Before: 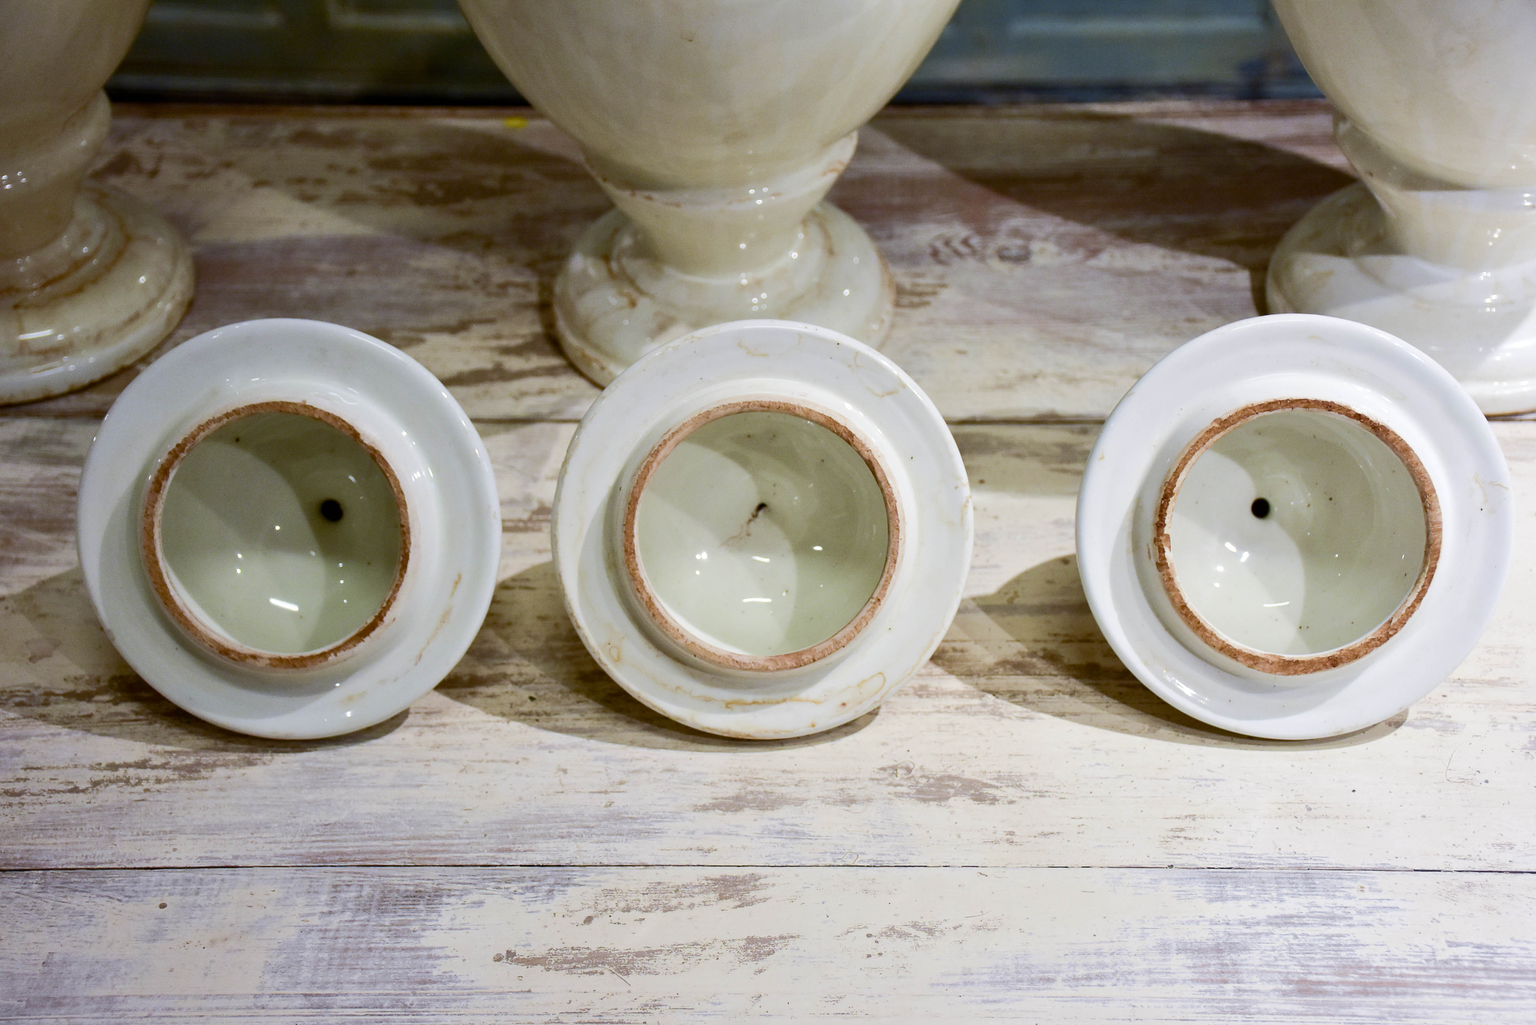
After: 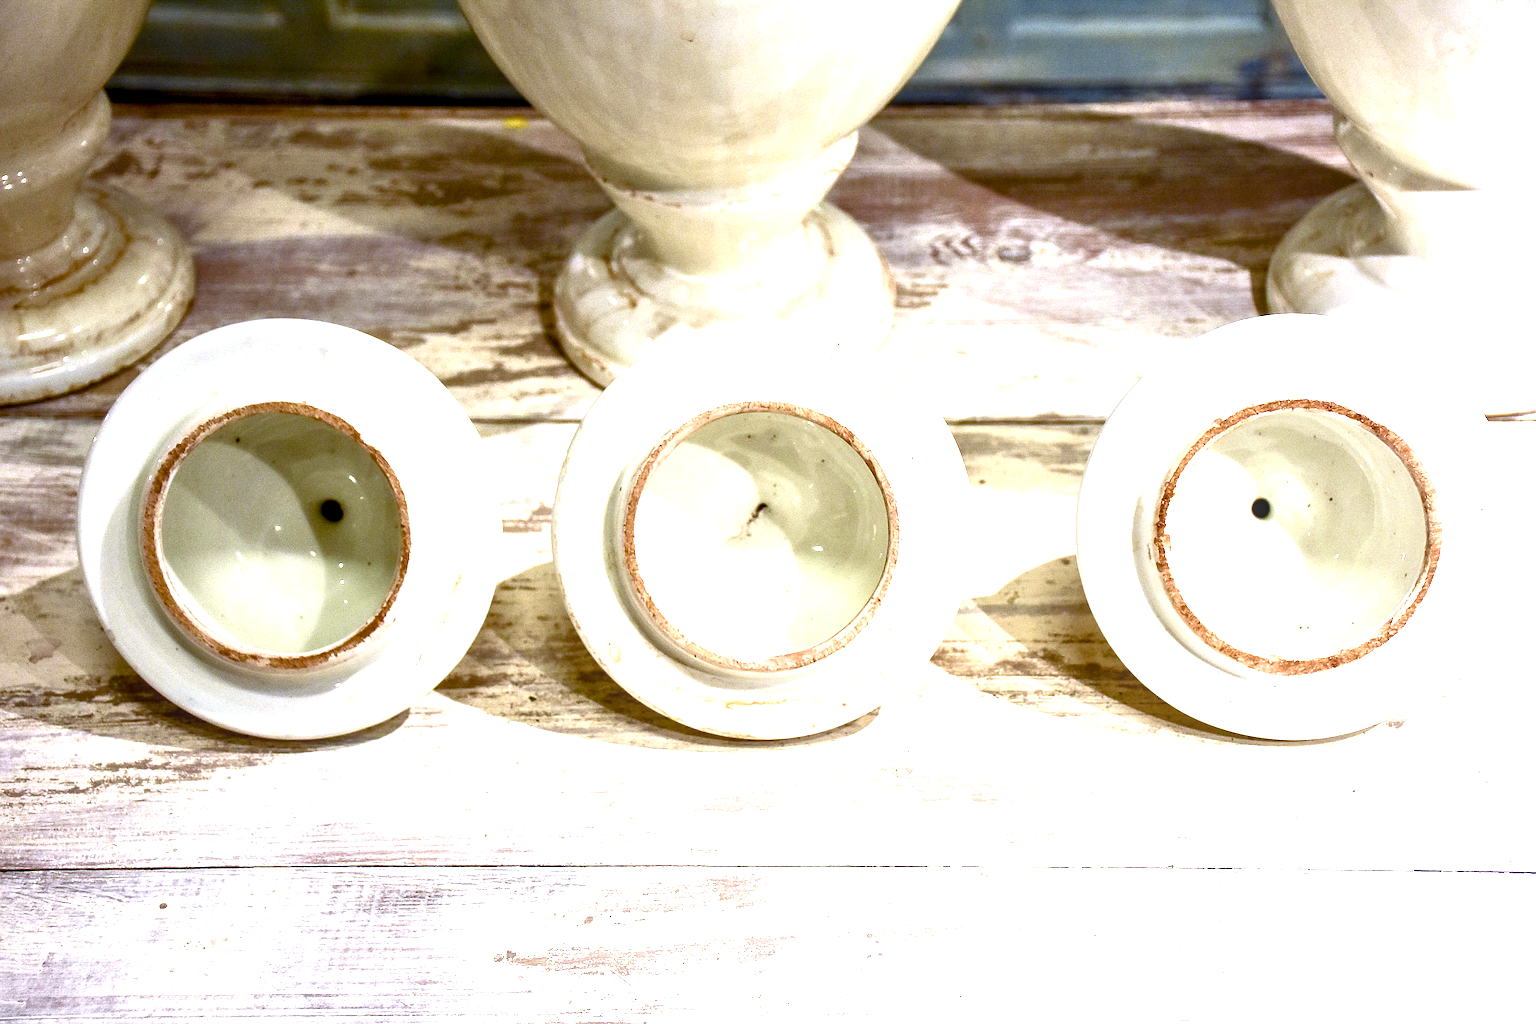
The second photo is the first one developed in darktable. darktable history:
local contrast: detail 130%
exposure: black level correction 0.001, exposure 1.3 EV, compensate highlight preservation false
color balance rgb: shadows lift › chroma 1%, shadows lift › hue 28.8°, power › hue 60°, highlights gain › chroma 1%, highlights gain › hue 60°, global offset › luminance 0.25%, perceptual saturation grading › highlights -20%, perceptual saturation grading › shadows 20%, perceptual brilliance grading › highlights 5%, perceptual brilliance grading › shadows -10%, global vibrance 19.67%
sharpen: on, module defaults
